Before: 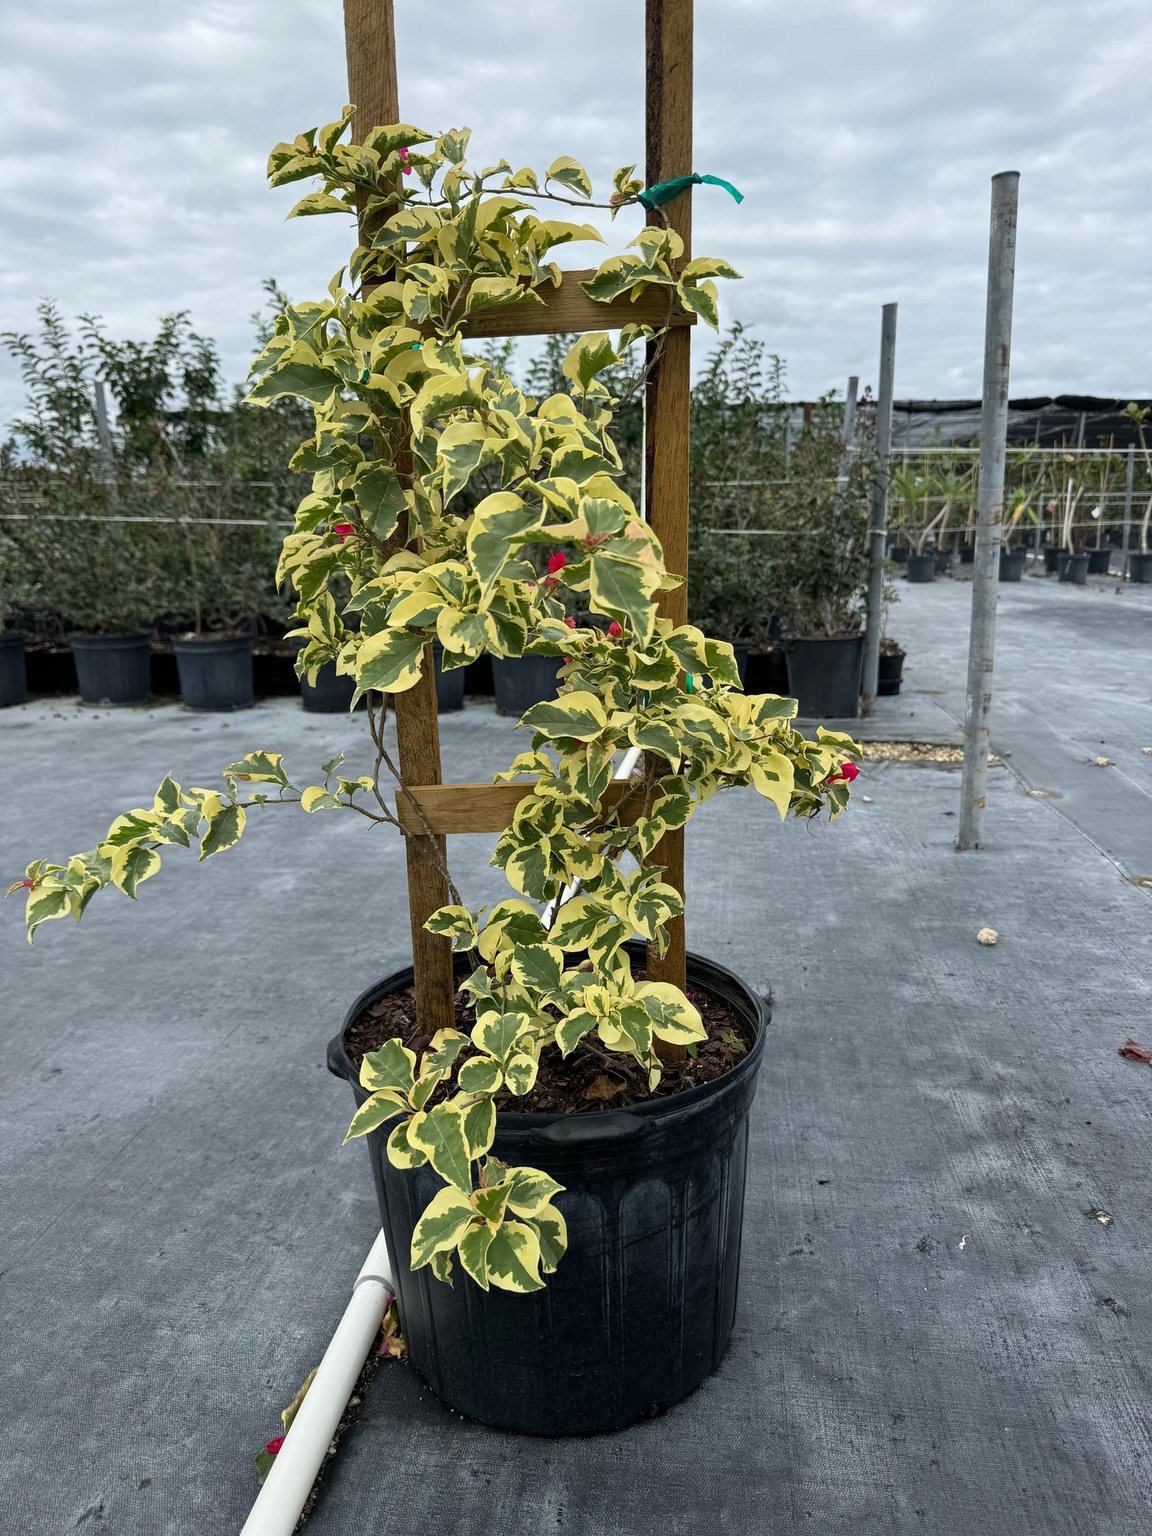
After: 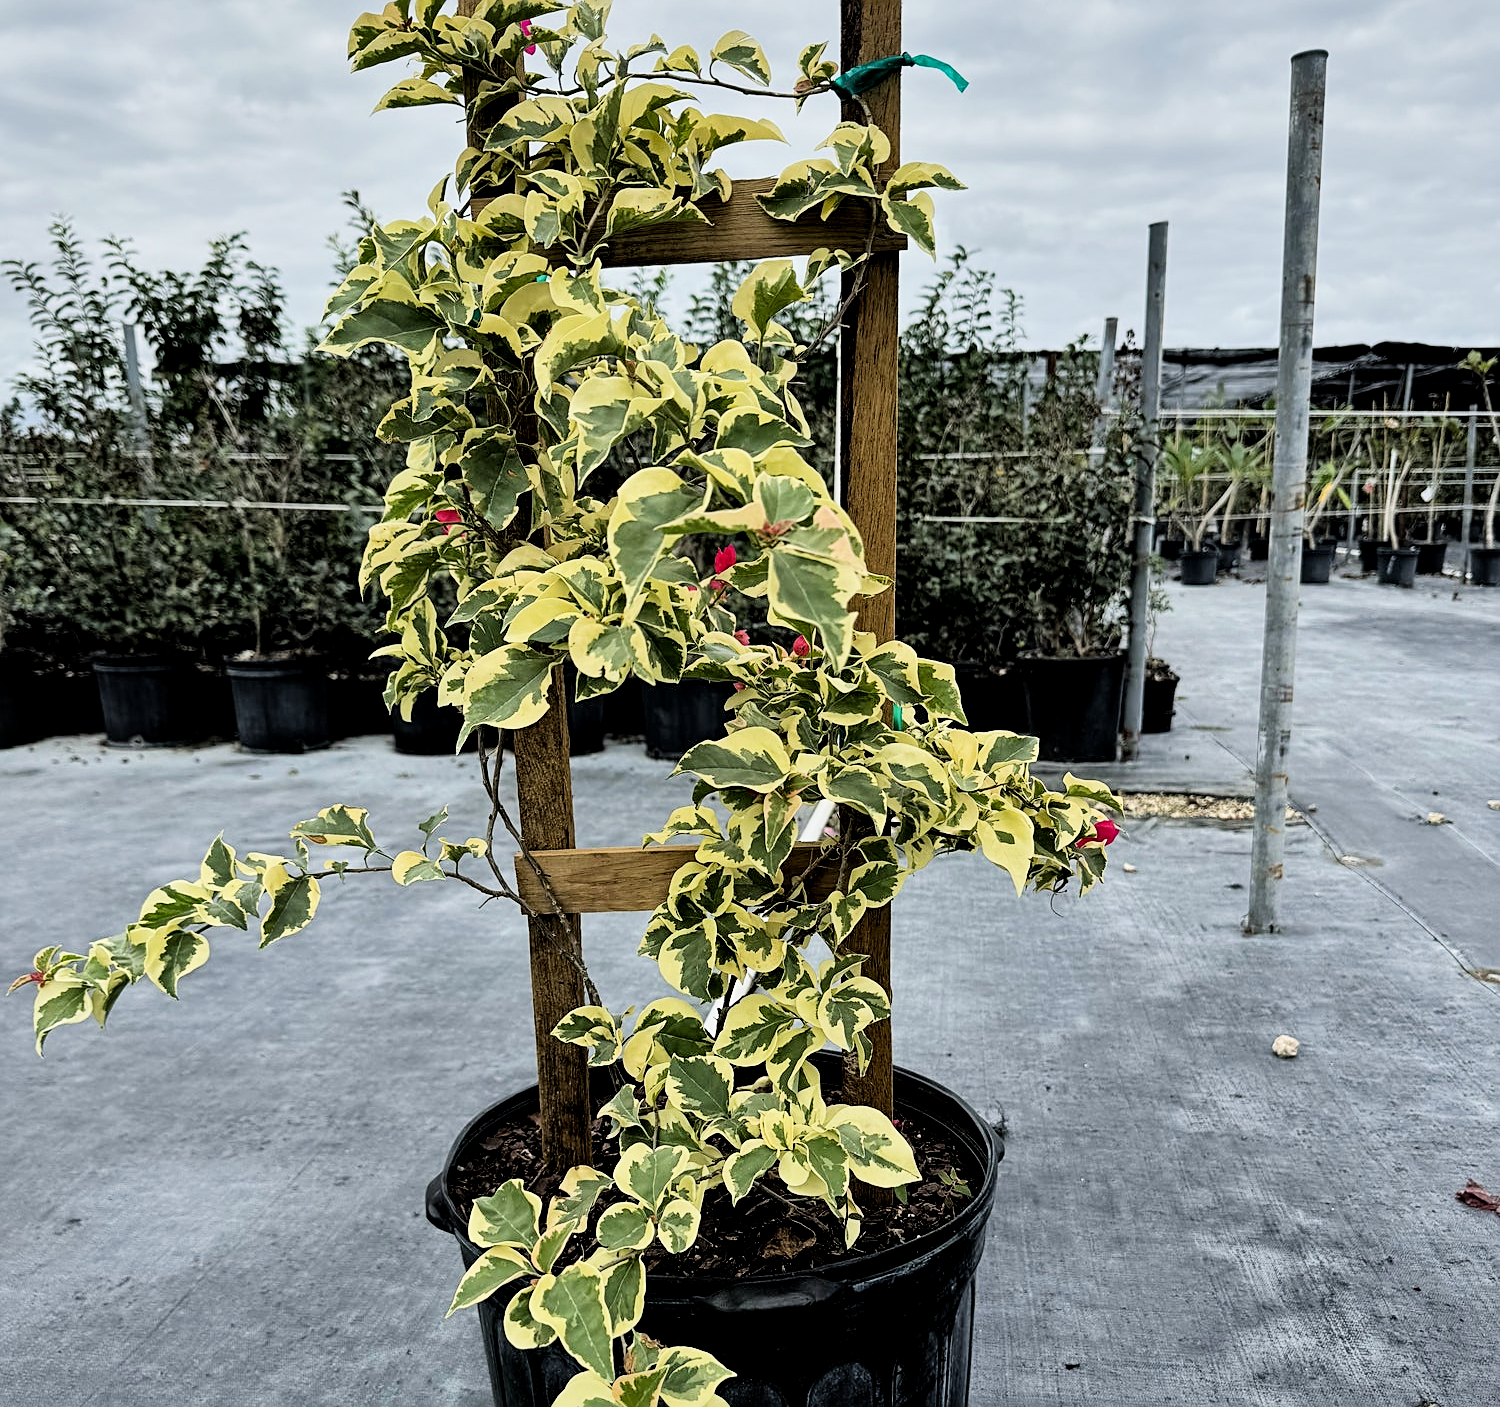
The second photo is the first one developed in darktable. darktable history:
tone equalizer: -8 EV -0.402 EV, -7 EV -0.358 EV, -6 EV -0.358 EV, -5 EV -0.254 EV, -3 EV 0.206 EV, -2 EV 0.348 EV, -1 EV 0.402 EV, +0 EV 0.392 EV
local contrast: mode bilateral grid, contrast 25, coarseness 50, detail 123%, midtone range 0.2
shadows and highlights: shadows 48.29, highlights -41.97, soften with gaussian
sharpen: on, module defaults
crop and rotate: top 8.666%, bottom 20.965%
filmic rgb: black relative exposure -5.05 EV, white relative exposure 4 EV, hardness 2.89, contrast 1.297, highlights saturation mix -9.73%, iterations of high-quality reconstruction 0
